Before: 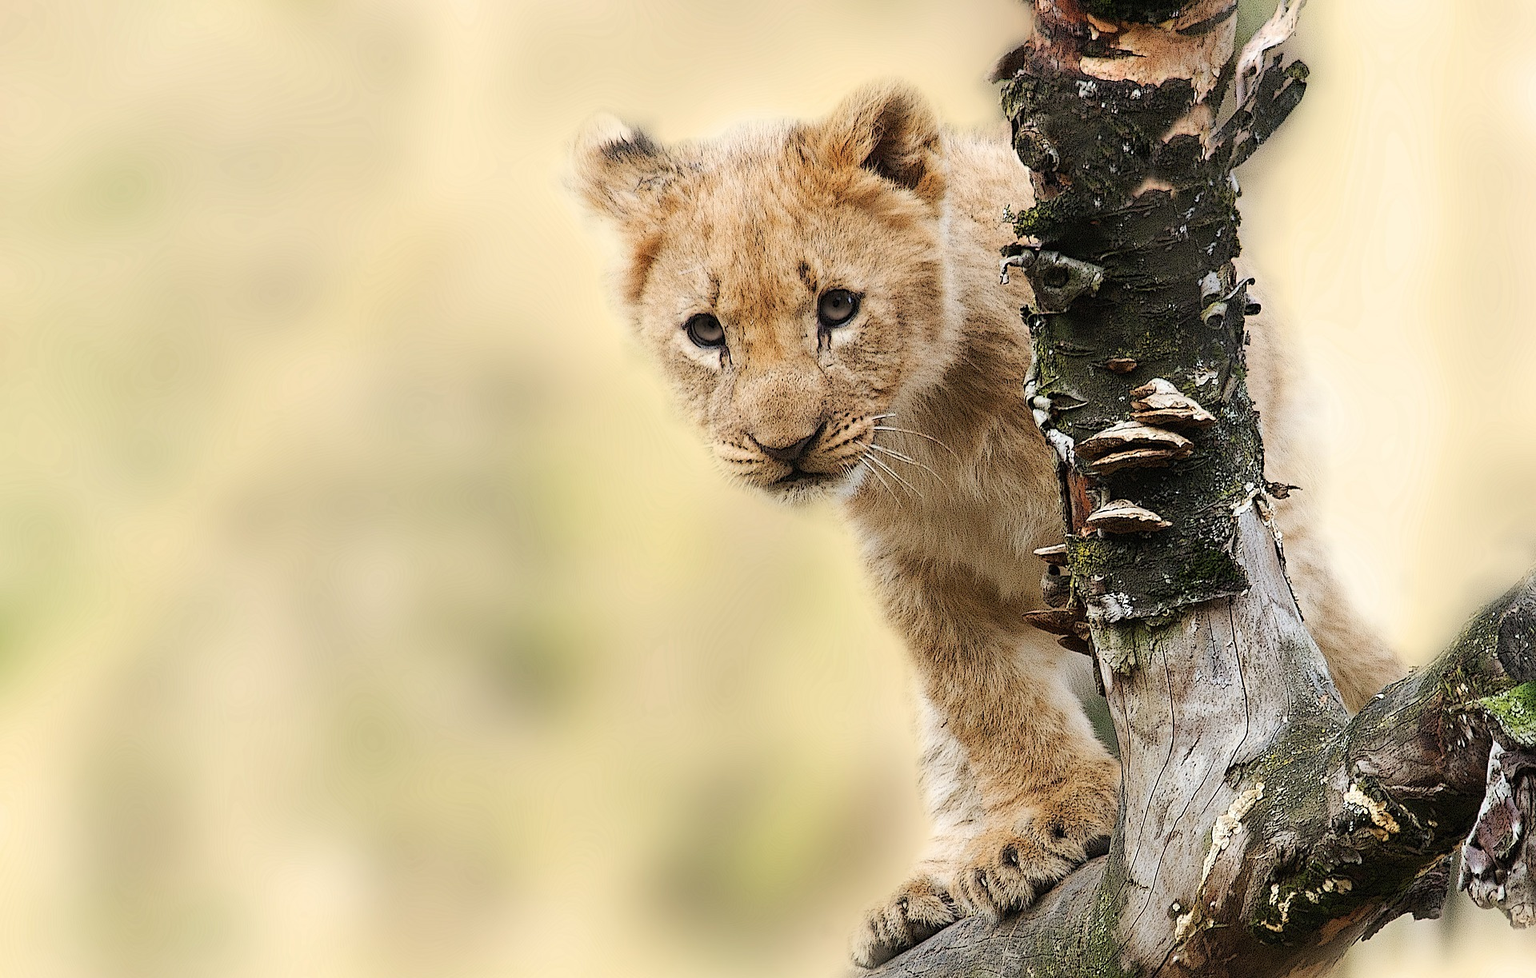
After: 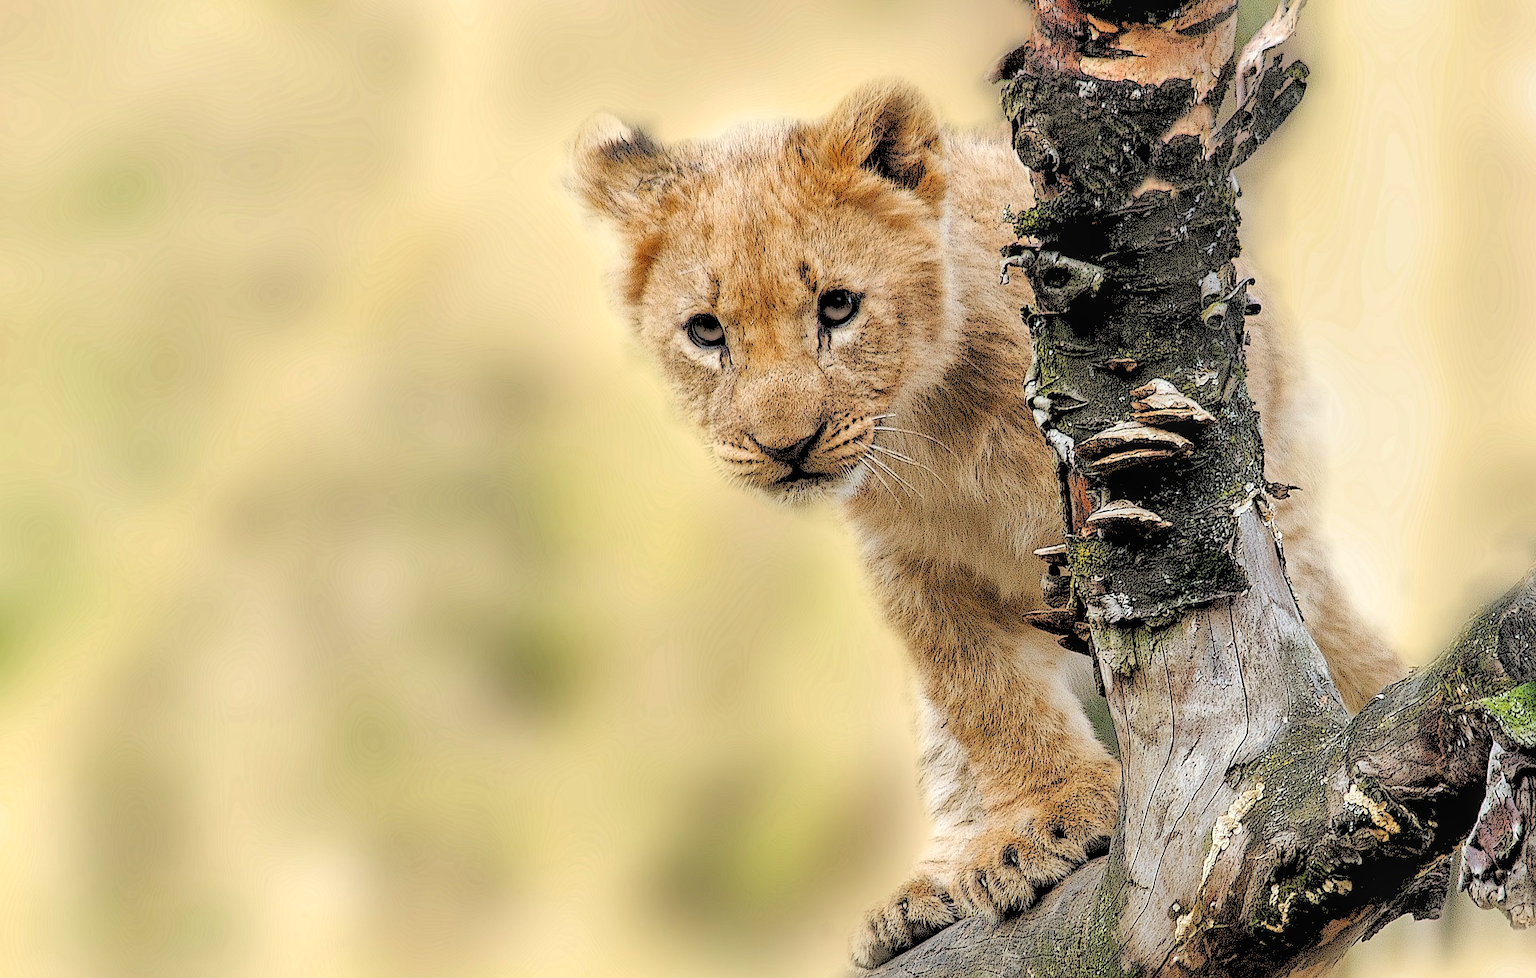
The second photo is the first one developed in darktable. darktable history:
local contrast: on, module defaults
rgb levels: levels [[0.027, 0.429, 0.996], [0, 0.5, 1], [0, 0.5, 1]]
shadows and highlights: on, module defaults
